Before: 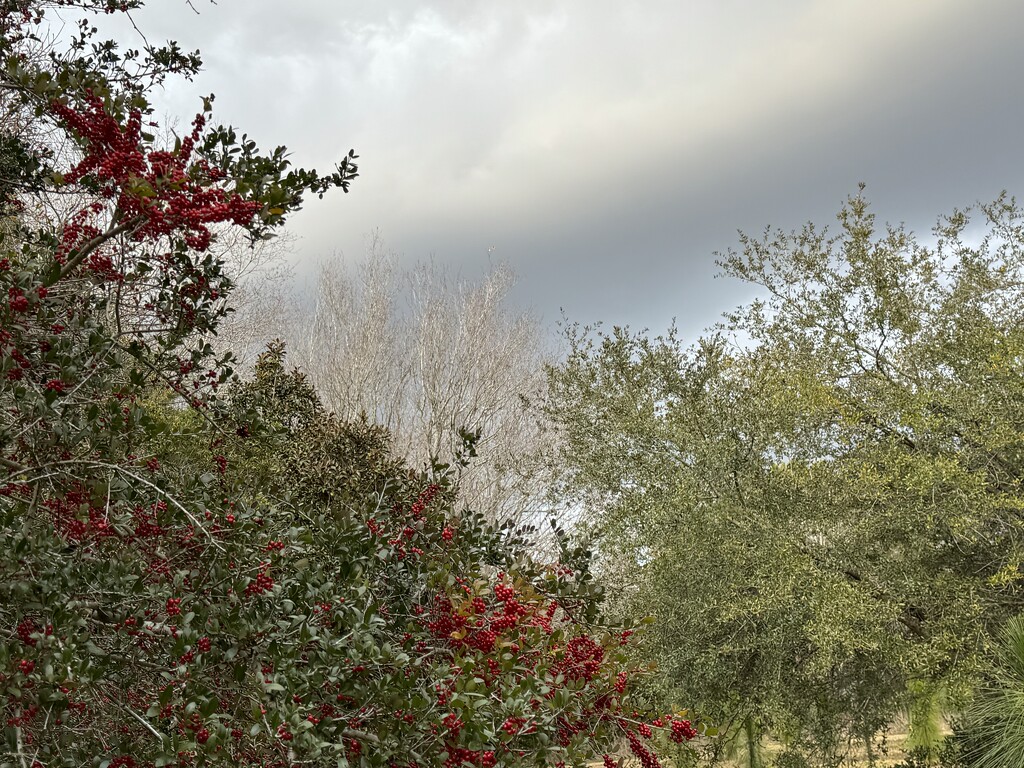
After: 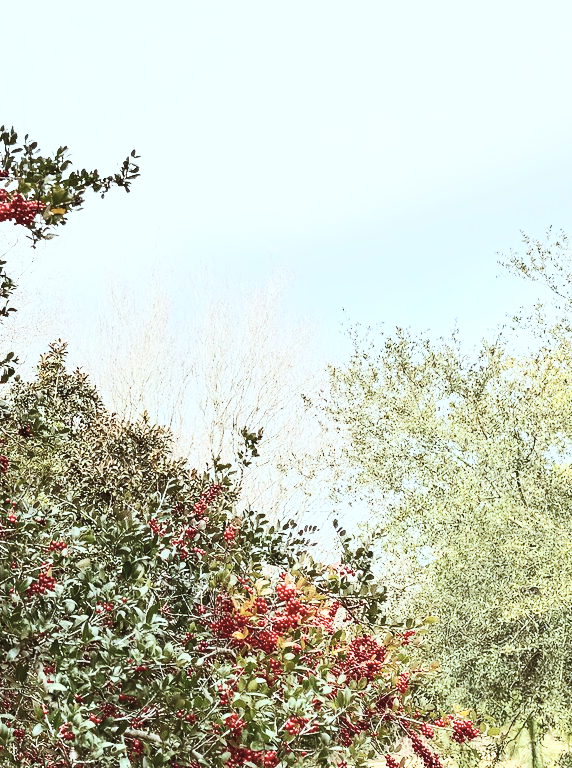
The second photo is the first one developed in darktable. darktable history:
base curve: curves: ch0 [(0, 0) (0.028, 0.03) (0.121, 0.232) (0.46, 0.748) (0.859, 0.968) (1, 1)], preserve colors none
color correction: highlights a* -3.7, highlights b* -6.74, shadows a* 3.19, shadows b* 5.23
crop: left 21.38%, right 22.226%
contrast brightness saturation: contrast 0.439, brightness 0.56, saturation -0.203
